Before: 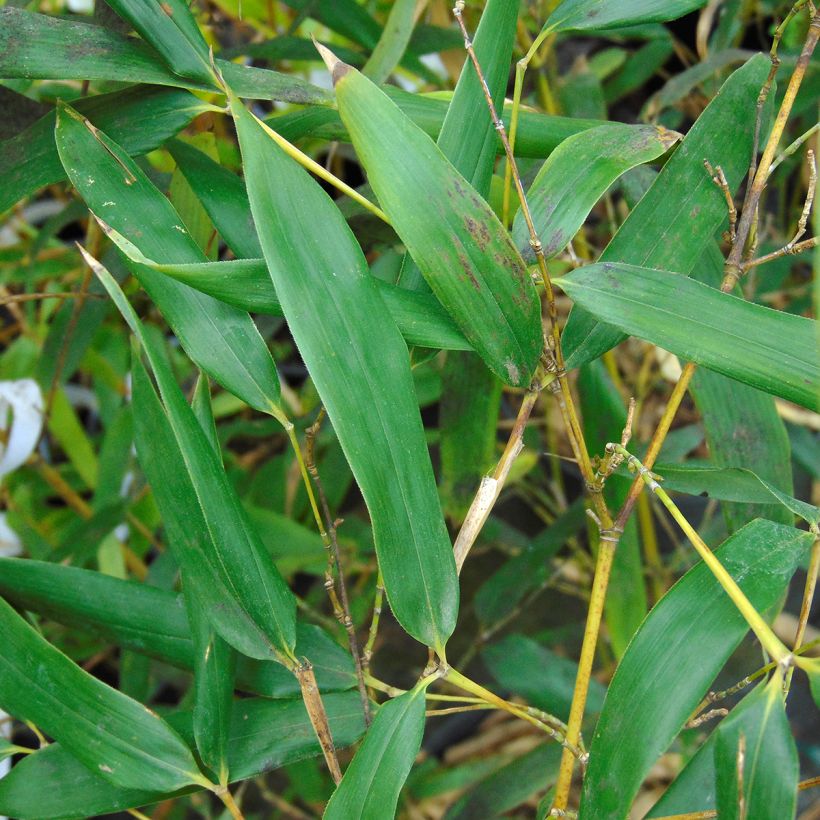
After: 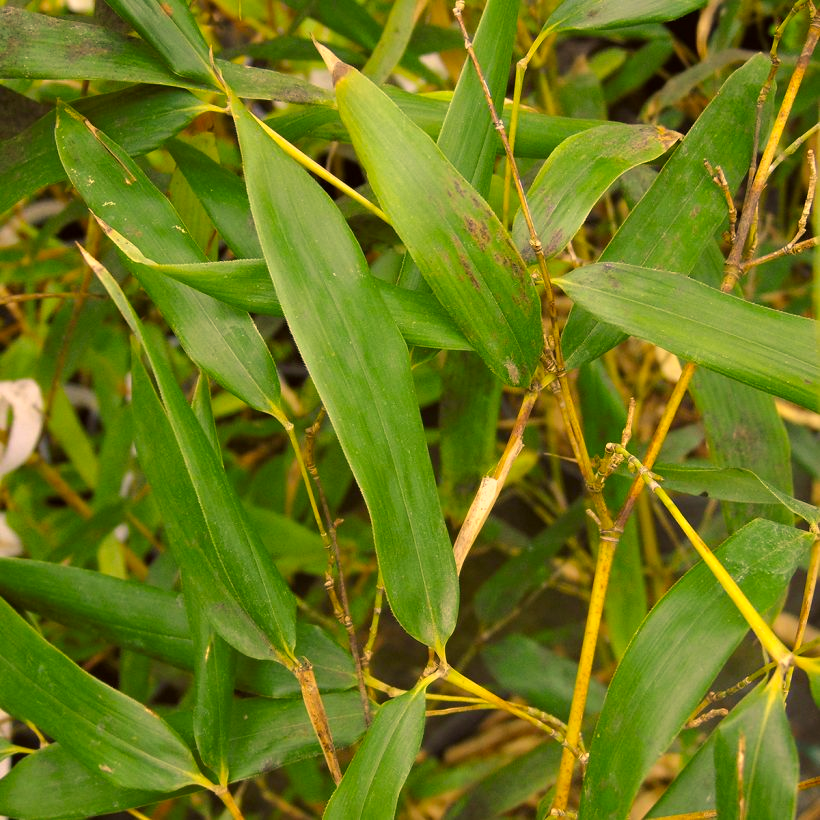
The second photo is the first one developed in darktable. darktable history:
color correction: highlights a* 18.37, highlights b* 34.91, shadows a* 1.91, shadows b* 6.77, saturation 1.03
